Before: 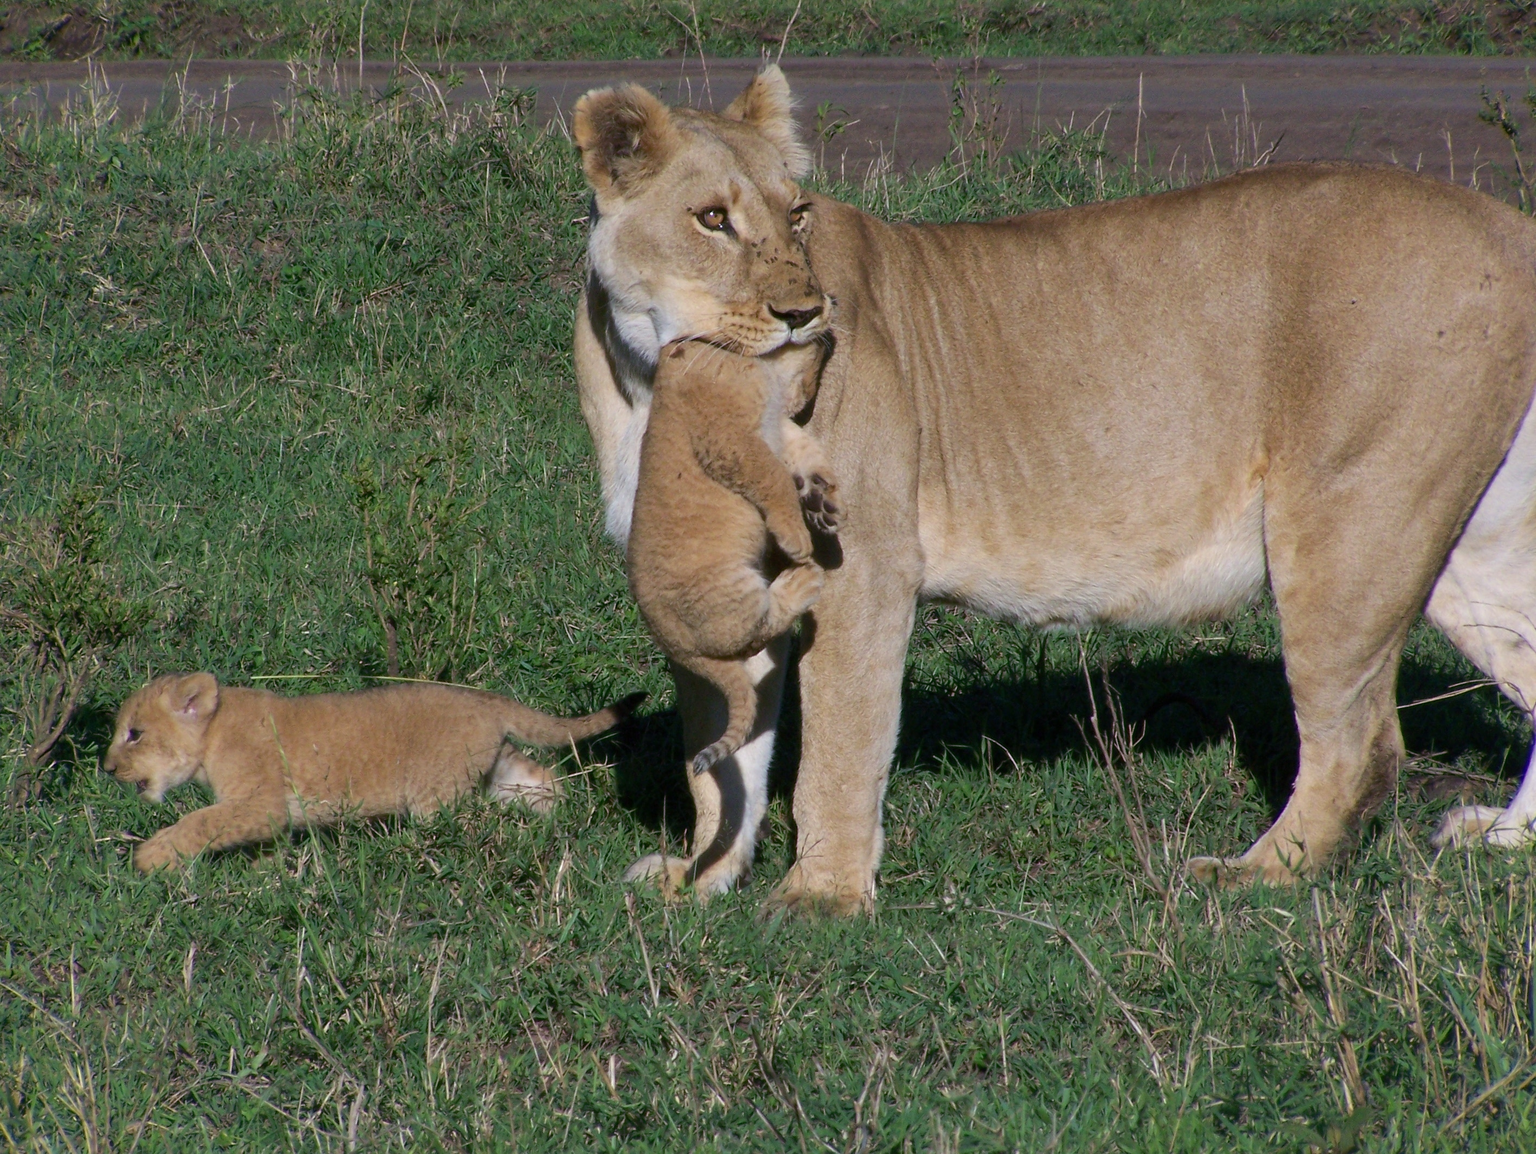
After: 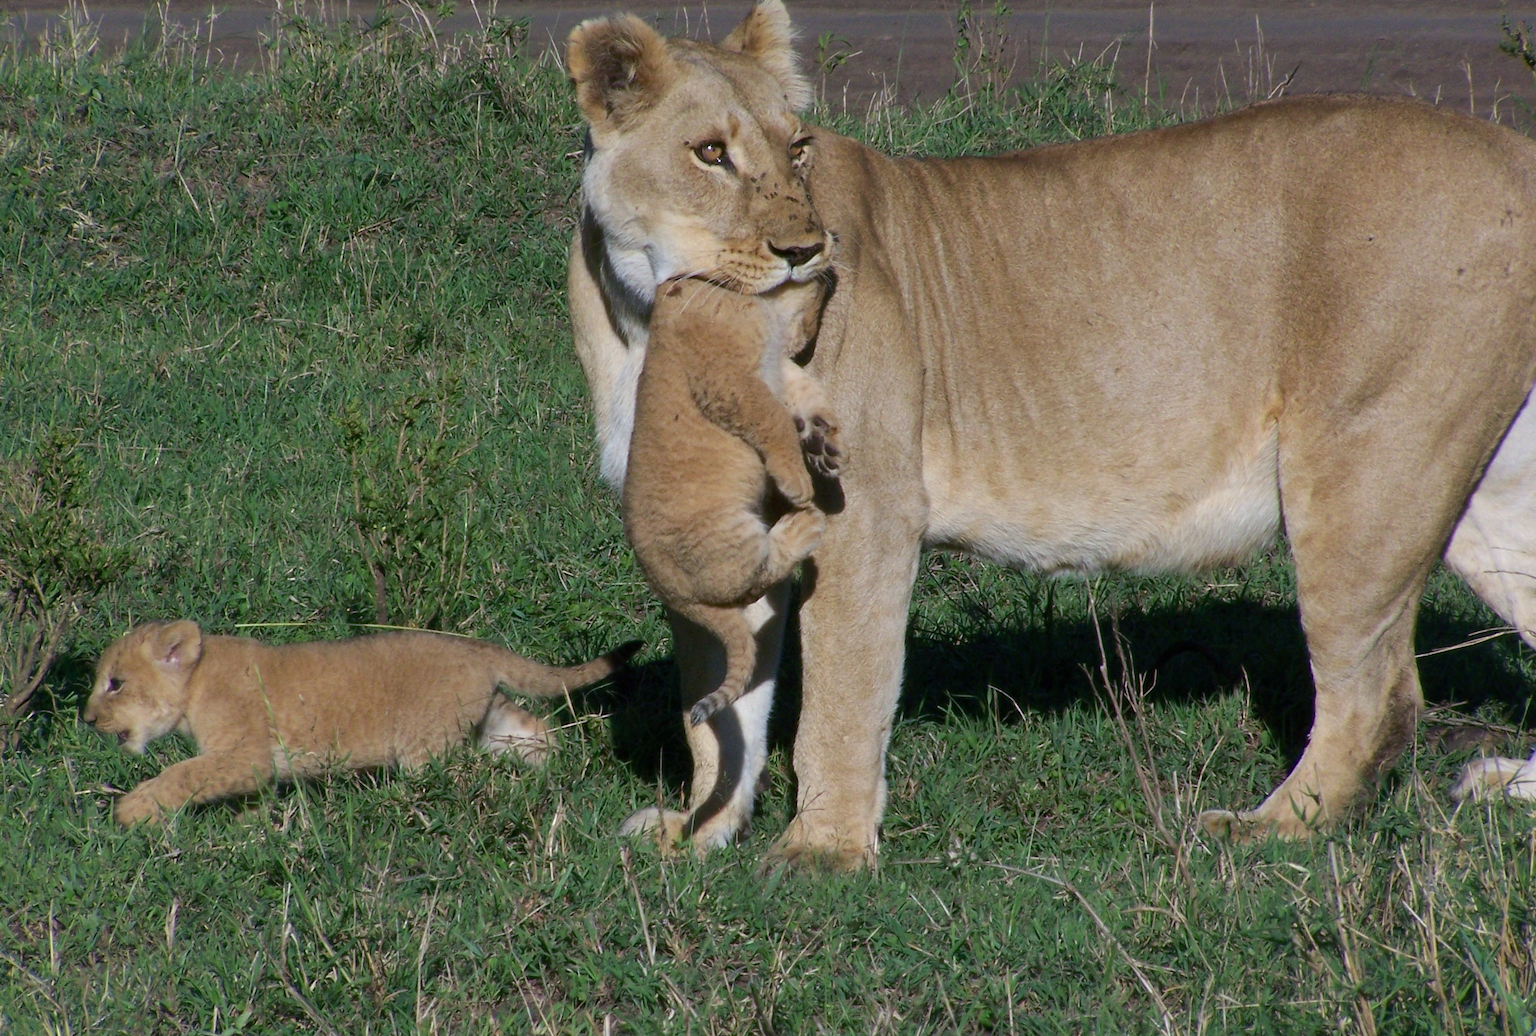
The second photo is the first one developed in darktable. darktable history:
white balance: red 0.978, blue 0.999
crop: left 1.507%, top 6.147%, right 1.379%, bottom 6.637%
